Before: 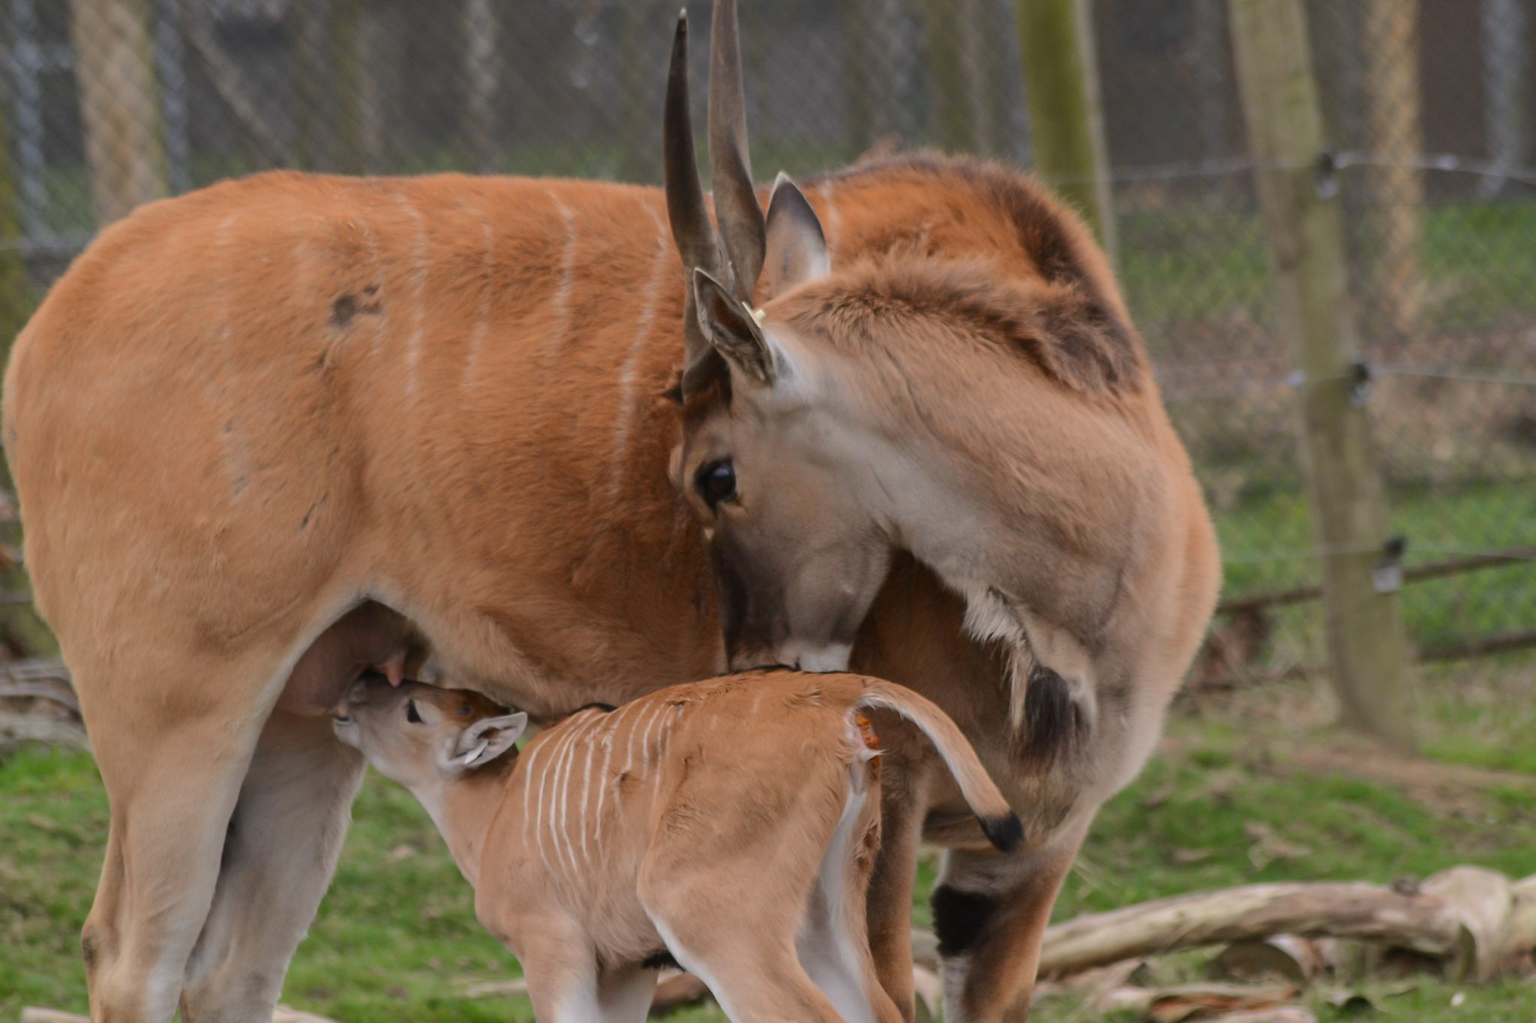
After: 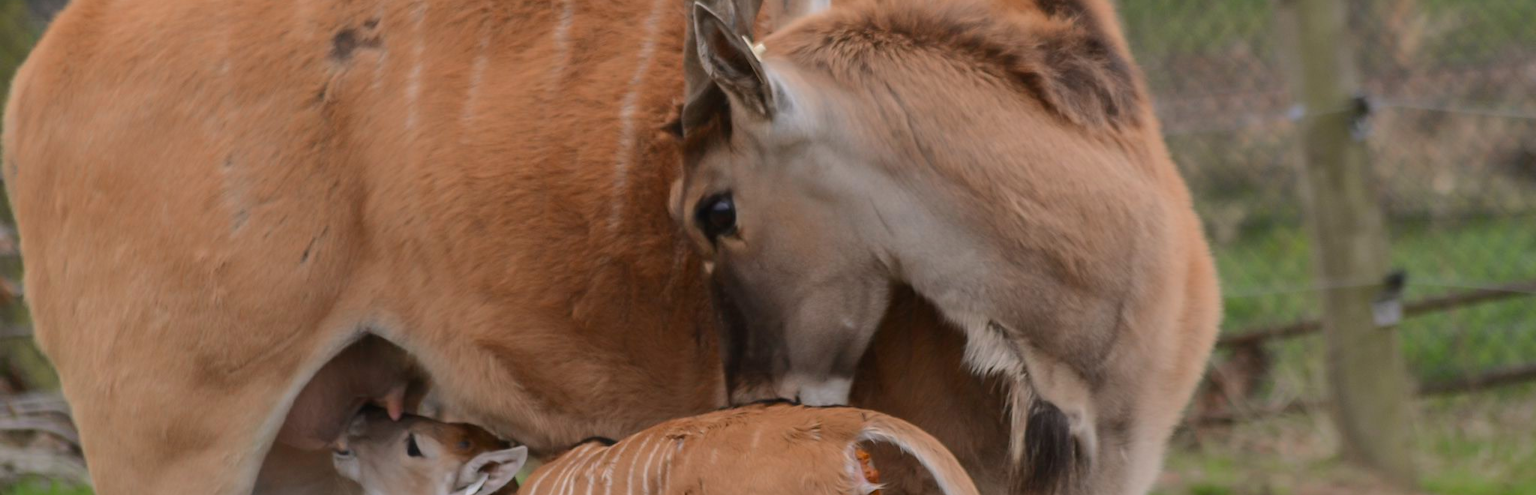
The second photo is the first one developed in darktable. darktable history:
crop and rotate: top 26.056%, bottom 25.543%
exposure: compensate highlight preservation false
